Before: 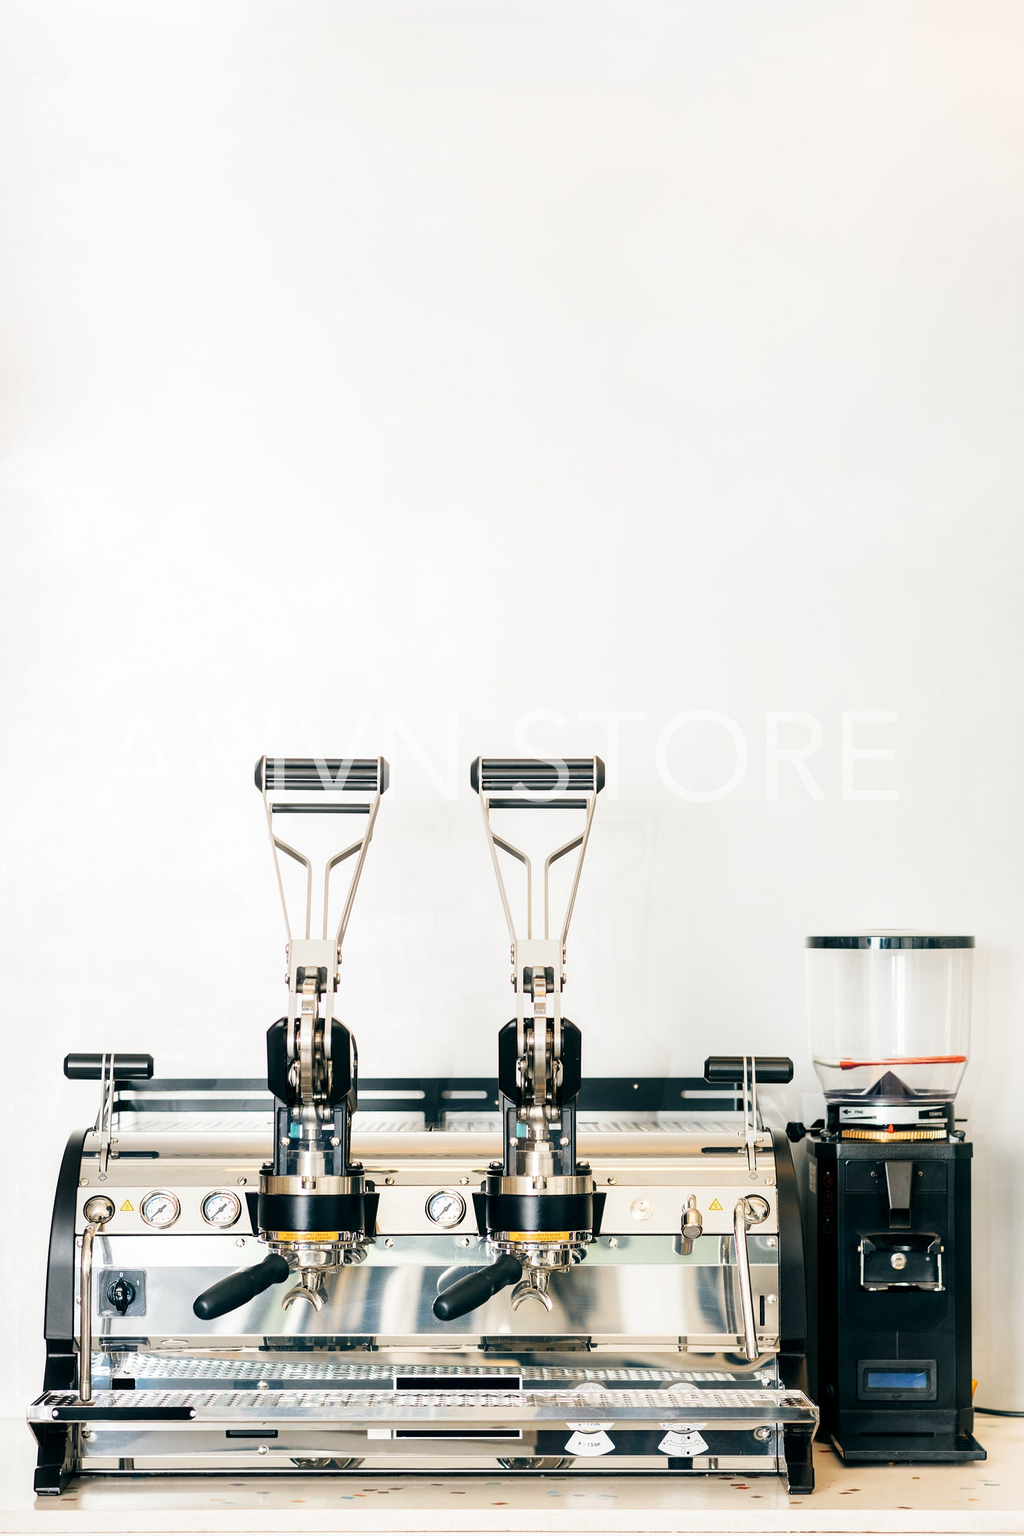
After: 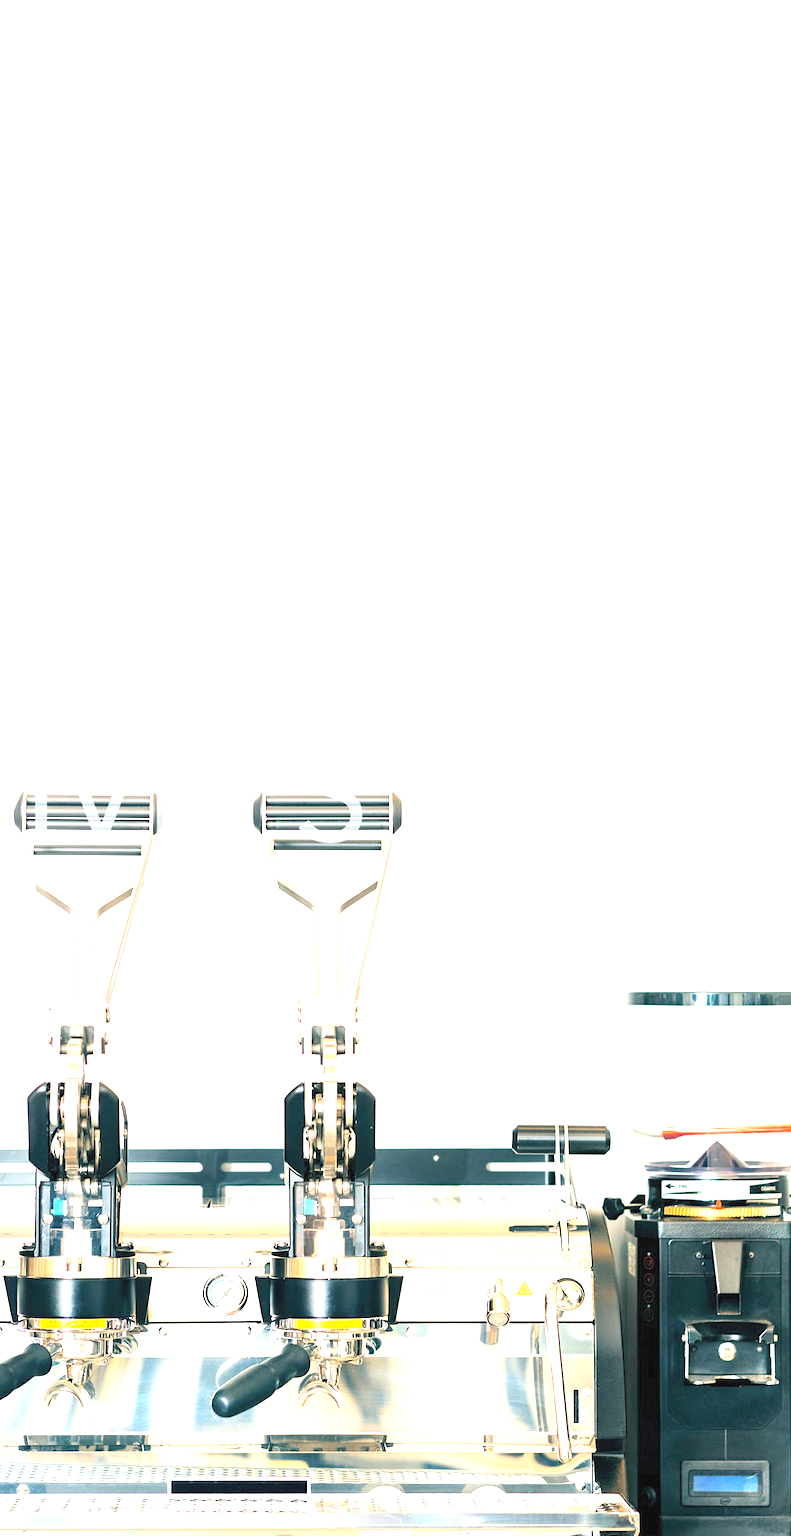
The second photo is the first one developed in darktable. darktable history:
crop and rotate: left 23.732%, top 2.711%, right 6.472%, bottom 6.969%
contrast brightness saturation: contrast 0.099, brightness 0.303, saturation 0.146
exposure: black level correction 0, exposure 1.385 EV, compensate highlight preservation false
